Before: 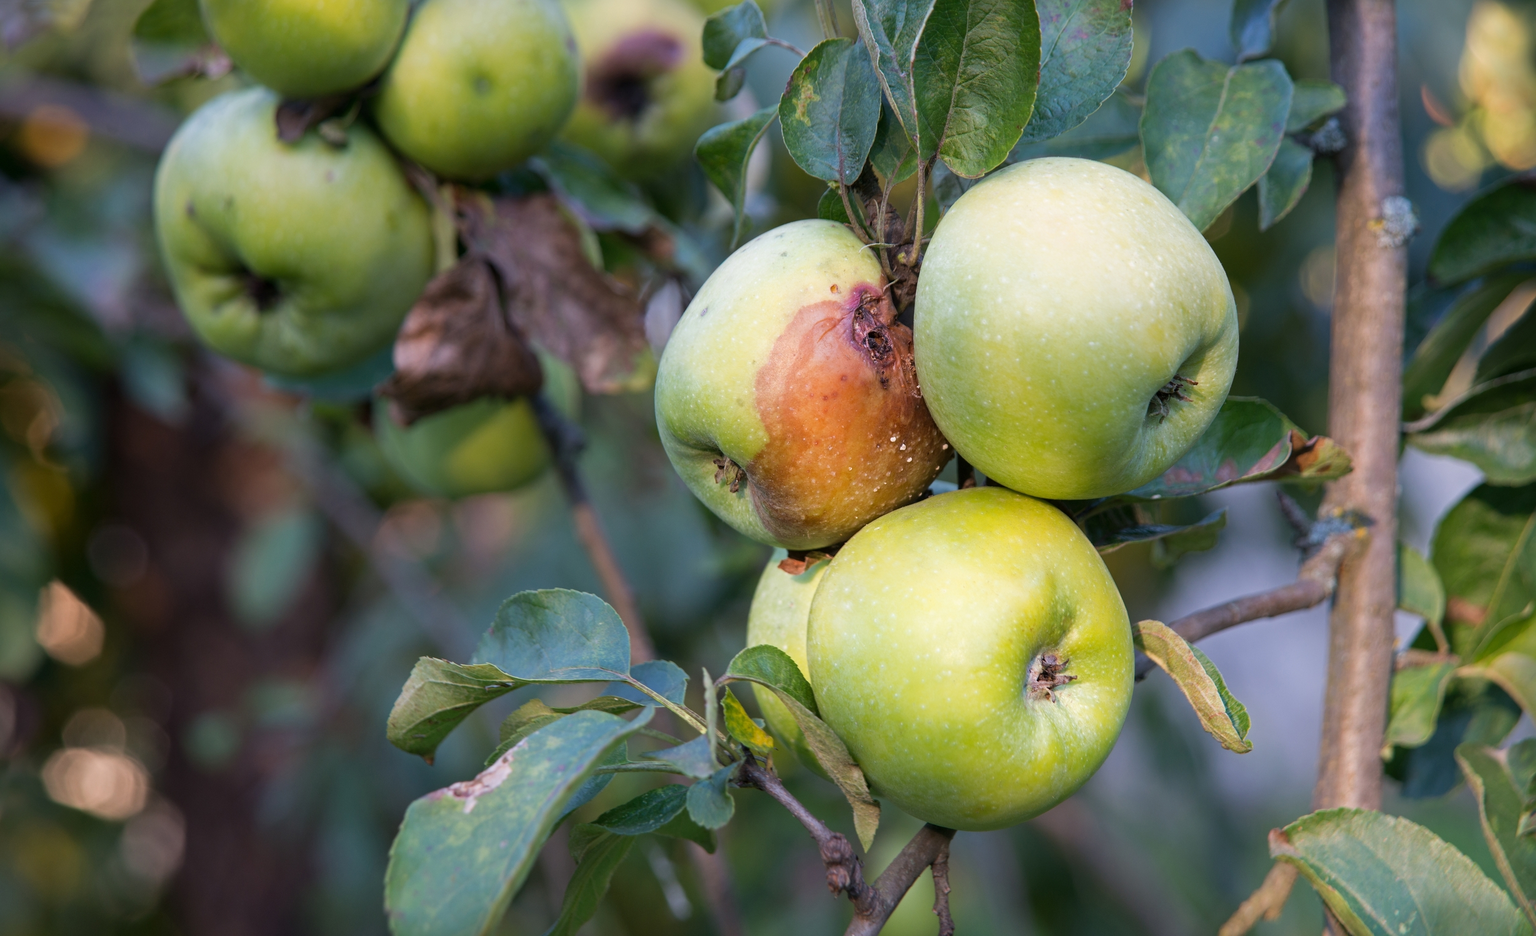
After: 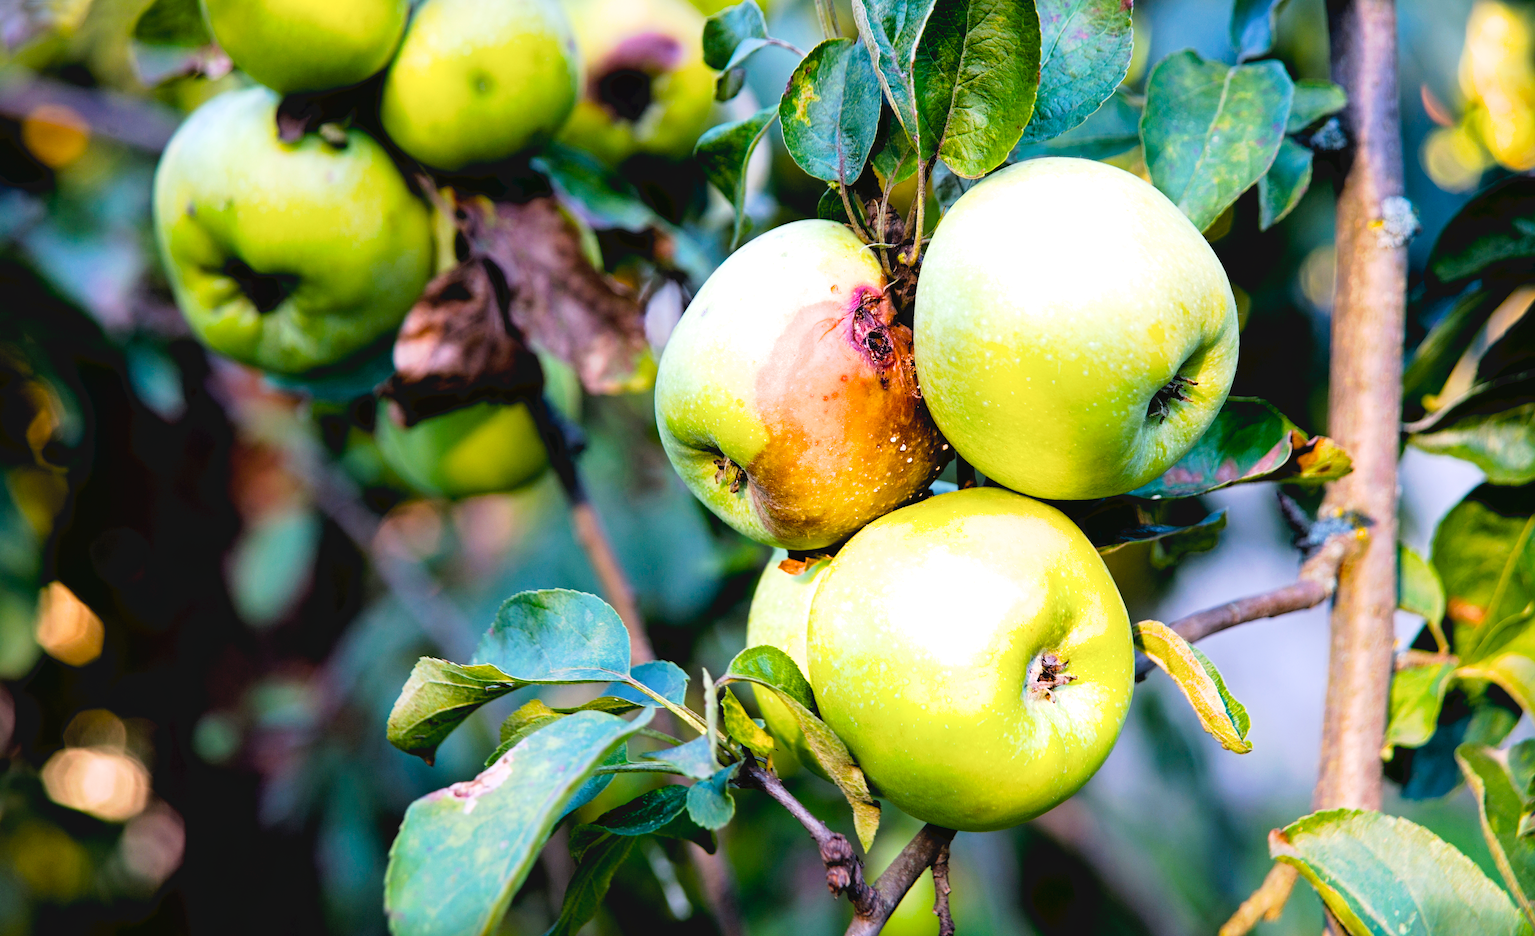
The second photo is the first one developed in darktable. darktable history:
filmic rgb: black relative exposure -3.92 EV, white relative exposure 3.14 EV, hardness 2.87
tone curve: curves: ch0 [(0, 0) (0.003, 0.059) (0.011, 0.059) (0.025, 0.057) (0.044, 0.055) (0.069, 0.057) (0.1, 0.083) (0.136, 0.128) (0.177, 0.185) (0.224, 0.242) (0.277, 0.308) (0.335, 0.383) (0.399, 0.468) (0.468, 0.547) (0.543, 0.632) (0.623, 0.71) (0.709, 0.801) (0.801, 0.859) (0.898, 0.922) (1, 1)], preserve colors none
exposure: exposure 0.515 EV, compensate highlight preservation false
color balance rgb: linear chroma grading › global chroma 9%, perceptual saturation grading › global saturation 36%, perceptual saturation grading › shadows 35%, perceptual brilliance grading › global brilliance 15%, perceptual brilliance grading › shadows -35%, global vibrance 15%
